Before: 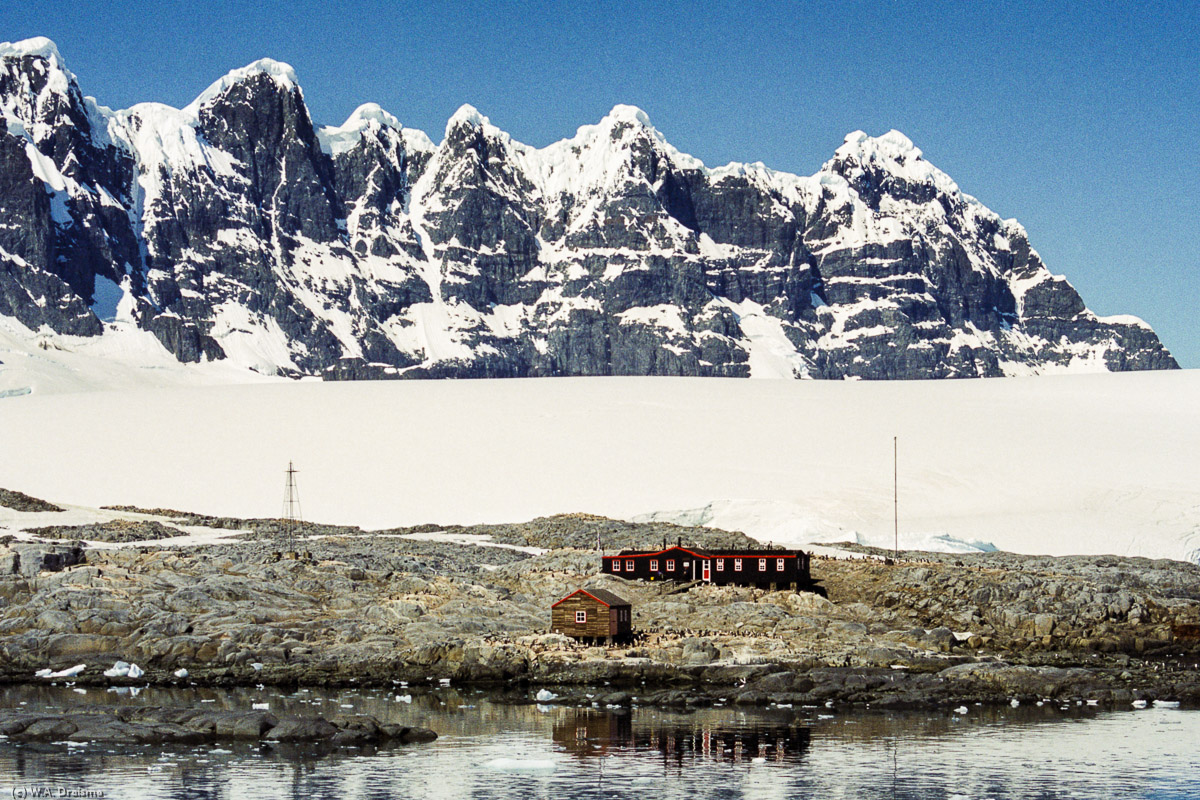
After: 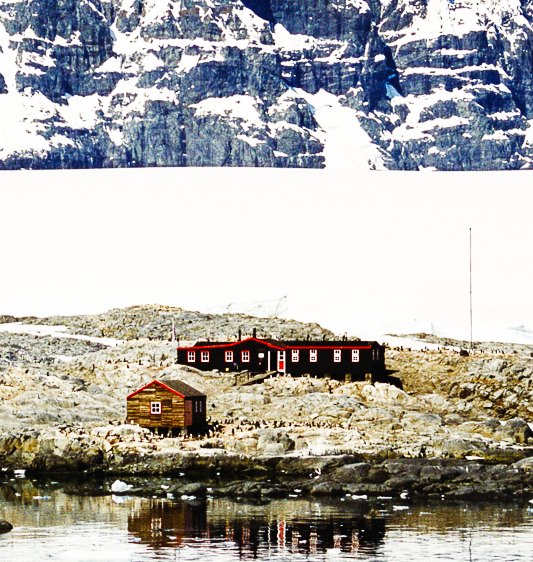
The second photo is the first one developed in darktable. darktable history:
crop: left 35.432%, top 26.233%, right 20.145%, bottom 3.432%
white balance: red 1, blue 1
color balance rgb: shadows lift › luminance -10%, shadows lift › chroma 1%, shadows lift › hue 113°, power › luminance -15%, highlights gain › chroma 0.2%, highlights gain › hue 333°, global offset › luminance 0.5%, perceptual saturation grading › global saturation 20%, perceptual saturation grading › highlights -50%, perceptual saturation grading › shadows 25%, contrast -10%
base curve: curves: ch0 [(0, 0.003) (0.001, 0.002) (0.006, 0.004) (0.02, 0.022) (0.048, 0.086) (0.094, 0.234) (0.162, 0.431) (0.258, 0.629) (0.385, 0.8) (0.548, 0.918) (0.751, 0.988) (1, 1)], preserve colors none
